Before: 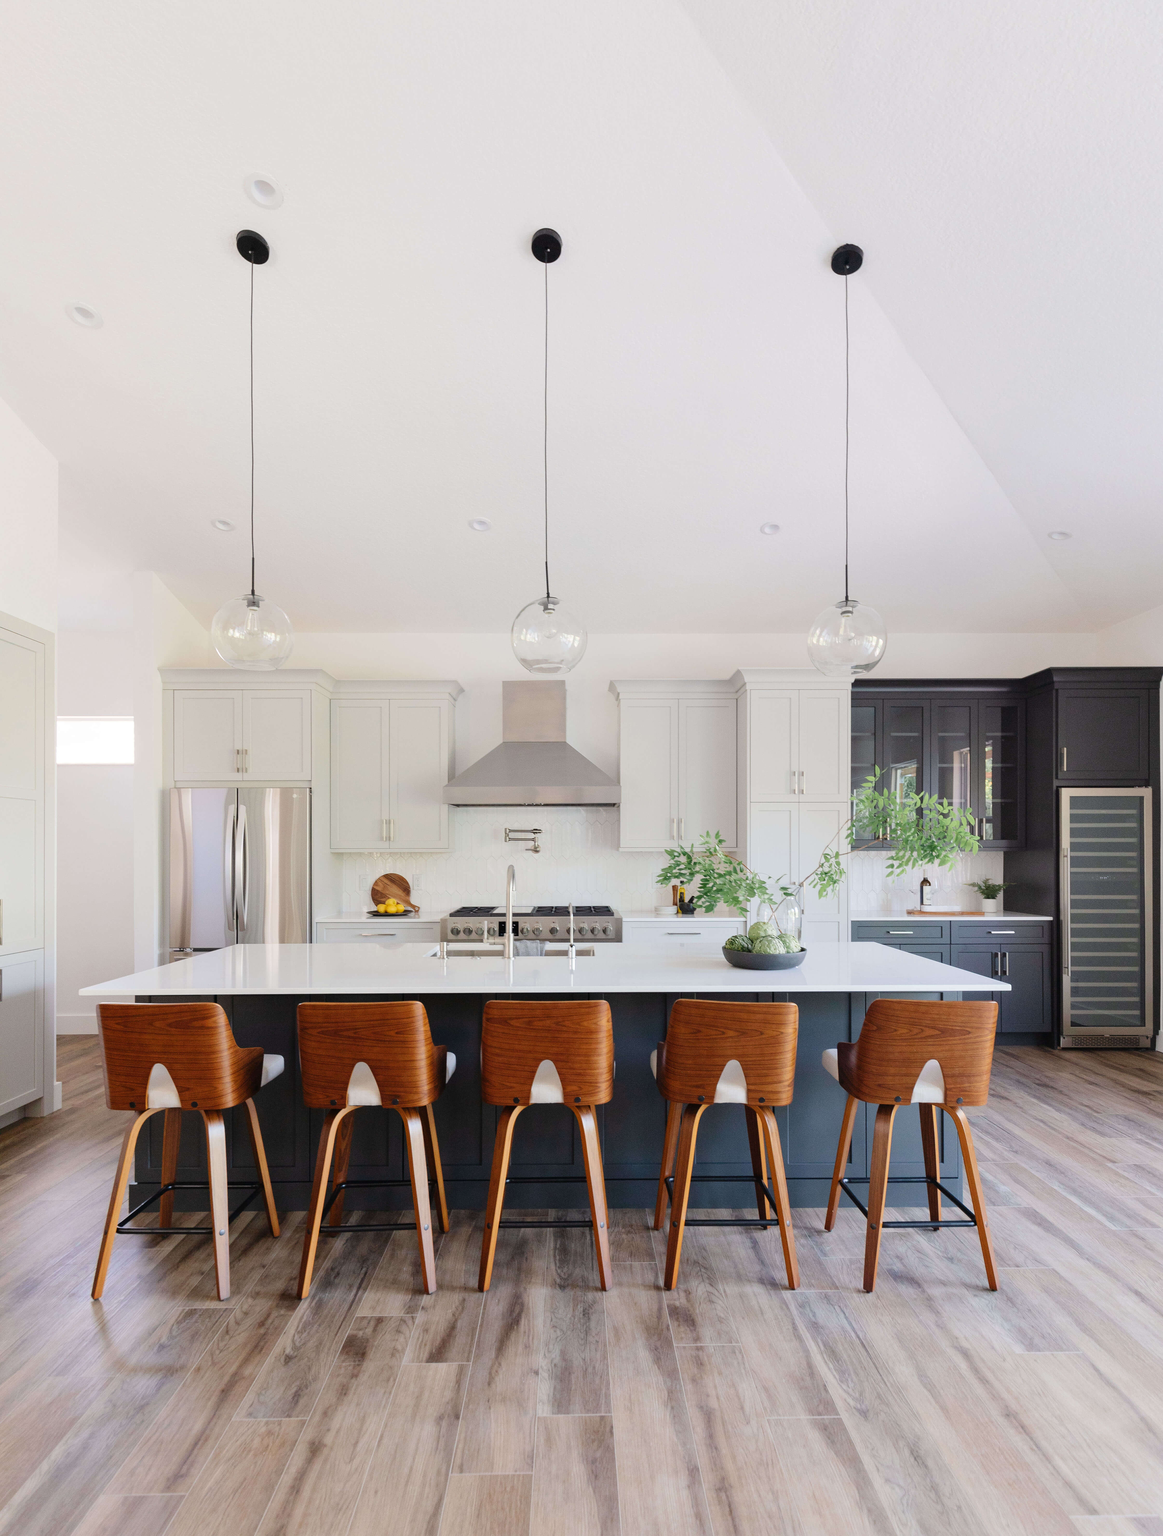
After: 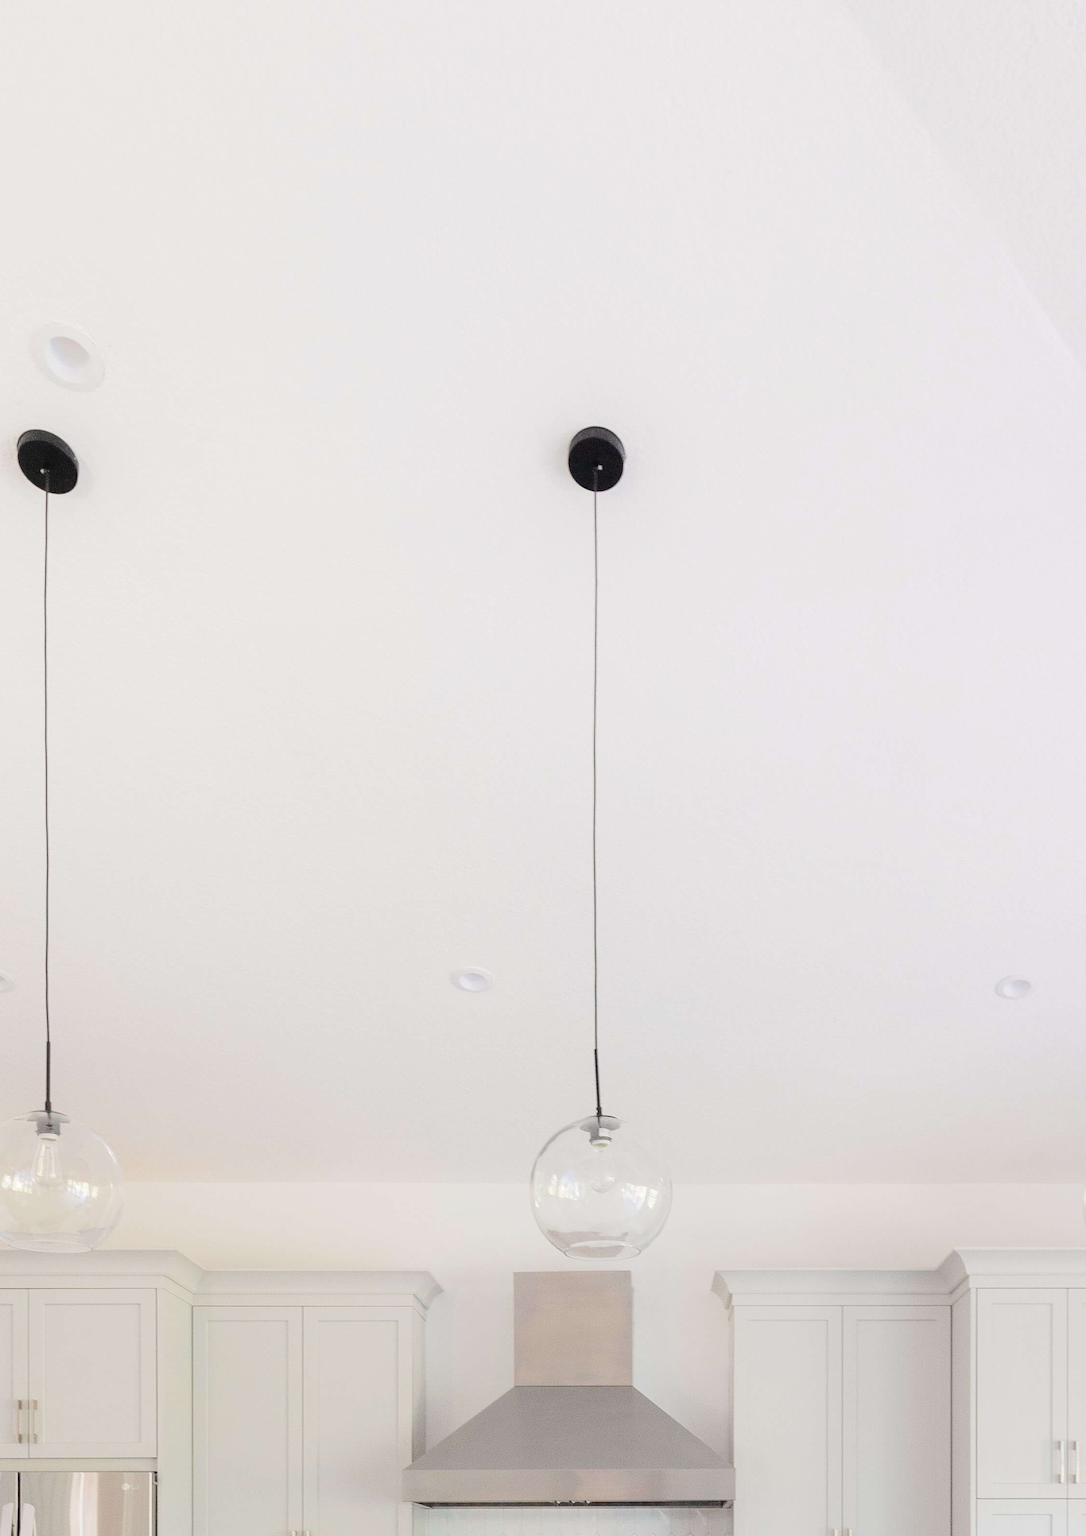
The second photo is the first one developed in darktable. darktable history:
shadows and highlights: shadows -70, highlights 35, soften with gaussian
crop: left 19.556%, right 30.401%, bottom 46.458%
